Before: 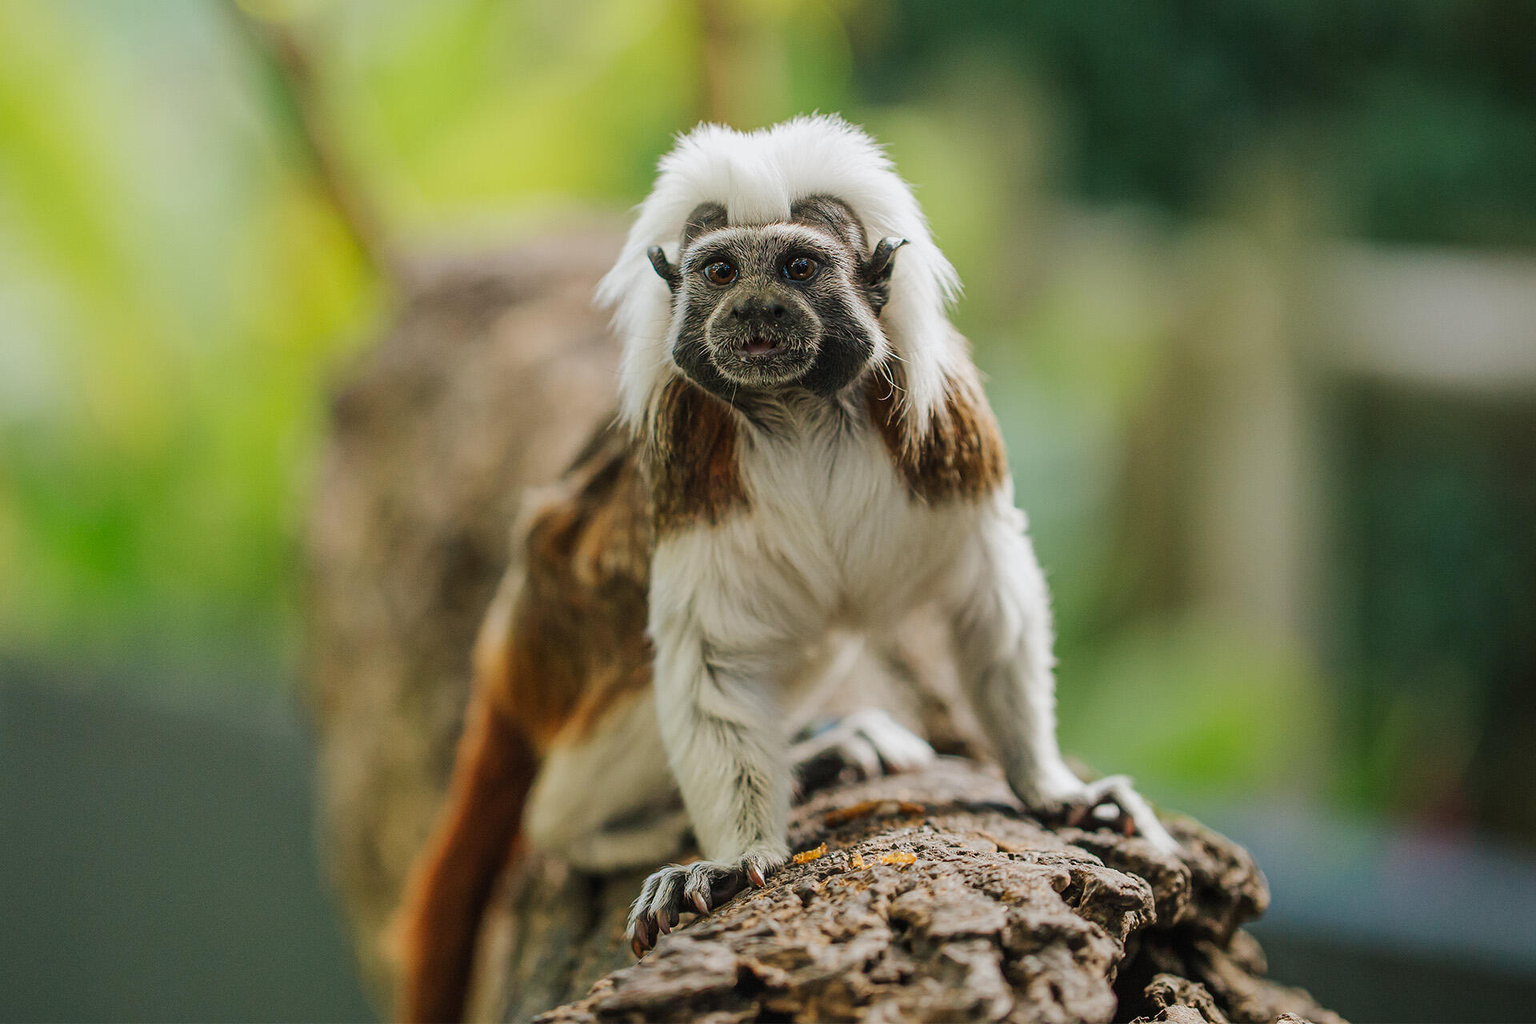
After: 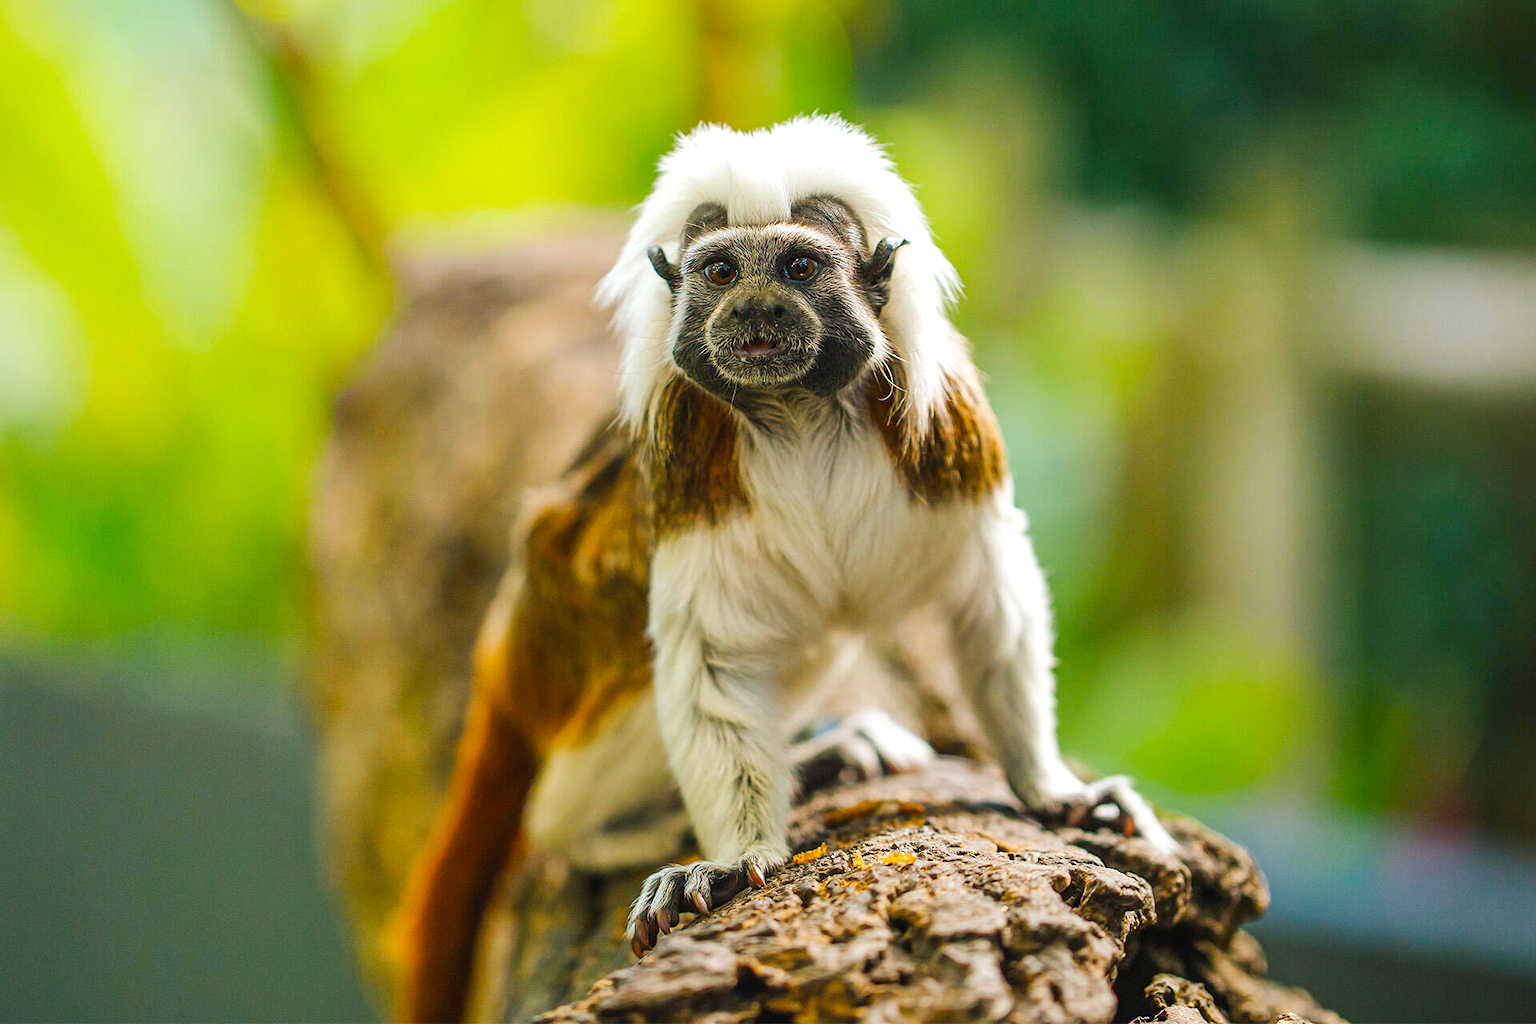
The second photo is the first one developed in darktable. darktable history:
exposure: black level correction 0, exposure 0.5 EV, compensate highlight preservation false
color balance rgb: linear chroma grading › global chroma 15%, perceptual saturation grading › global saturation 30%
